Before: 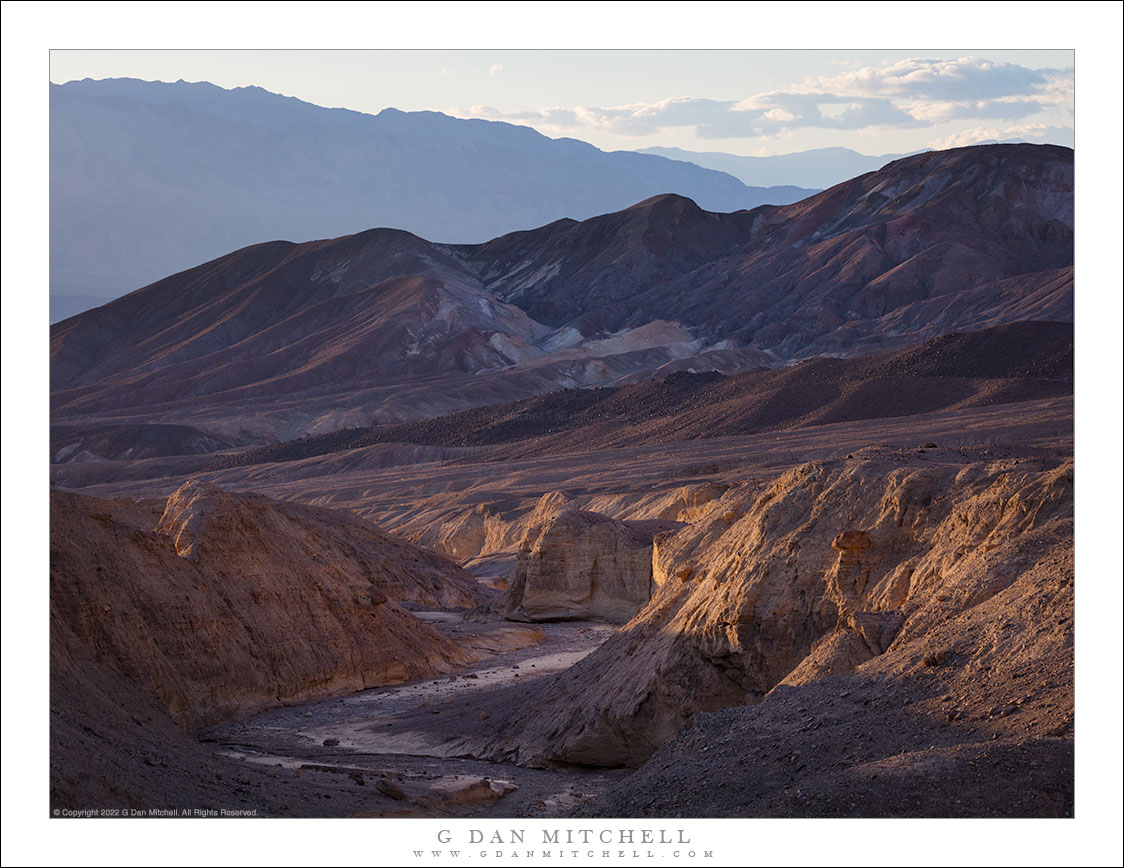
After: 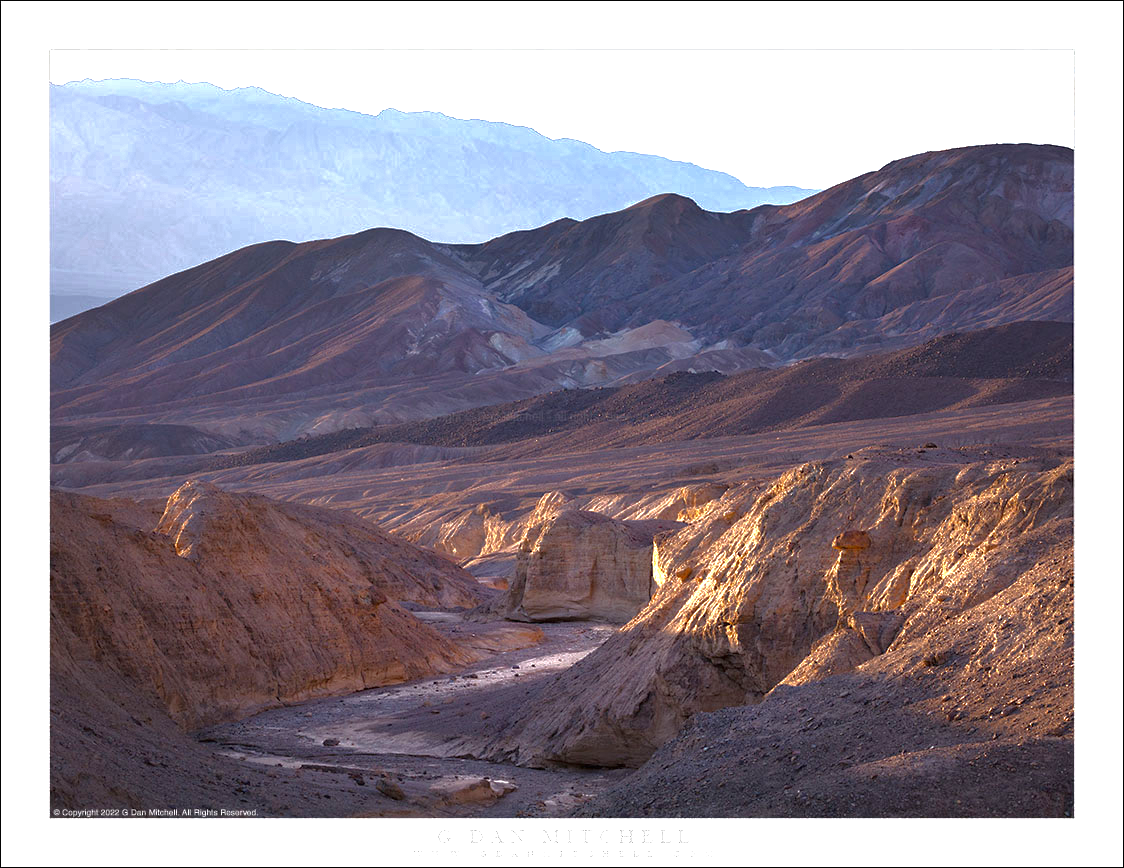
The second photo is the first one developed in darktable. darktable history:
base curve: curves: ch0 [(0, 0) (0.841, 0.609) (1, 1)]
color balance: output saturation 110%
exposure: black level correction 0, exposure 1.675 EV, compensate exposure bias true, compensate highlight preservation false
